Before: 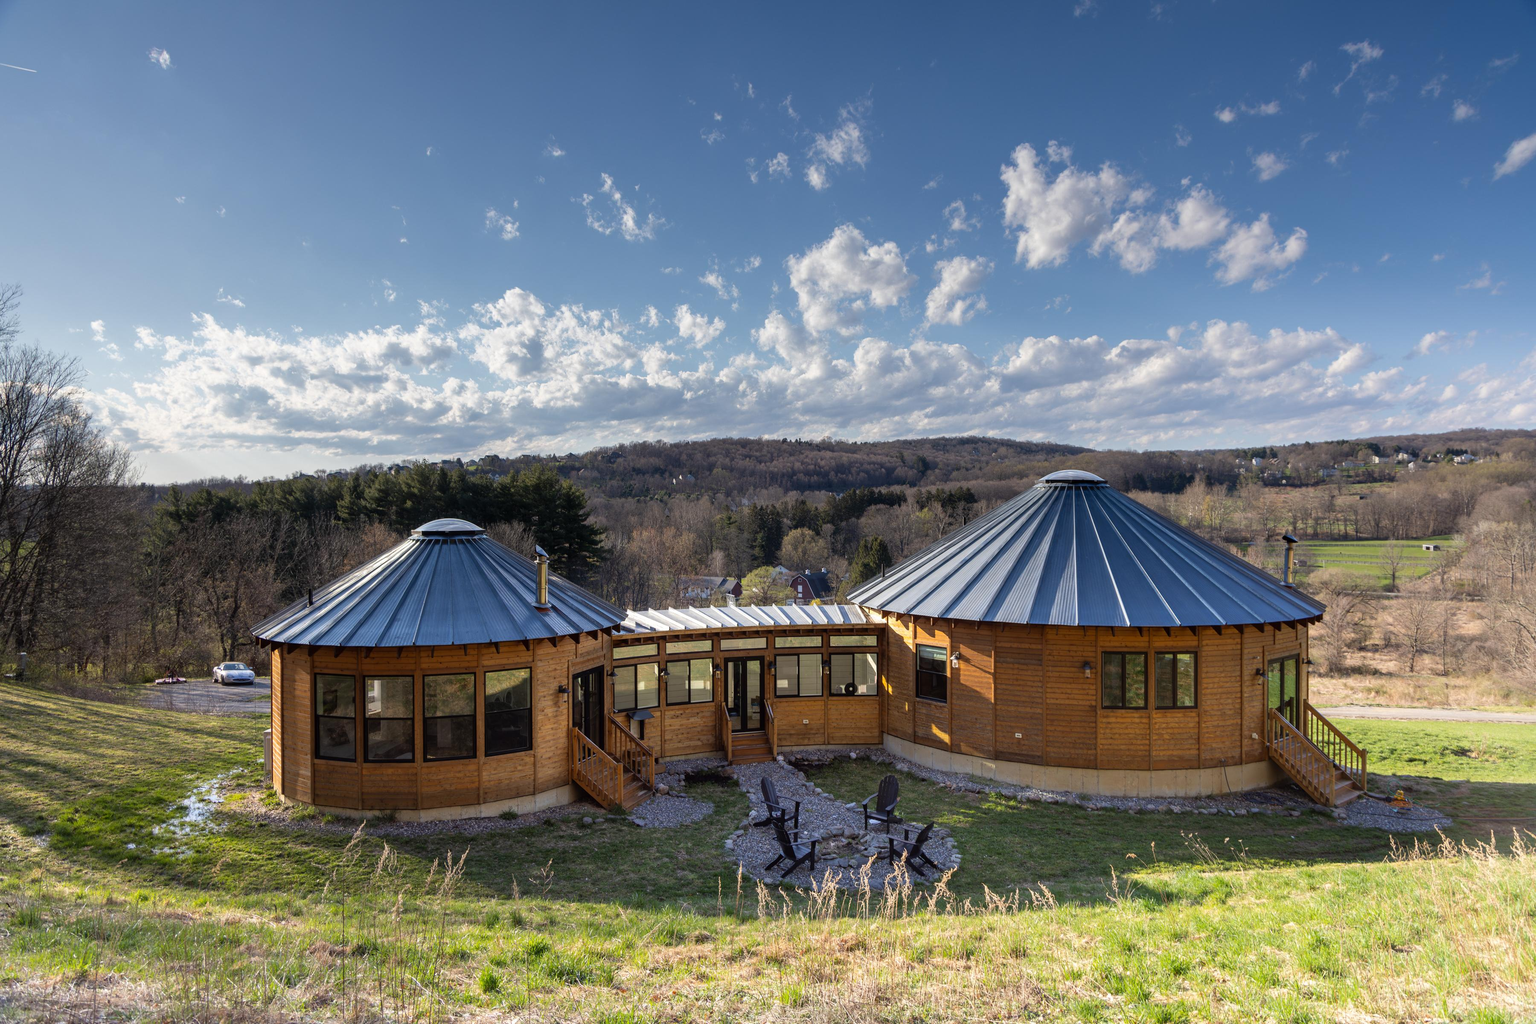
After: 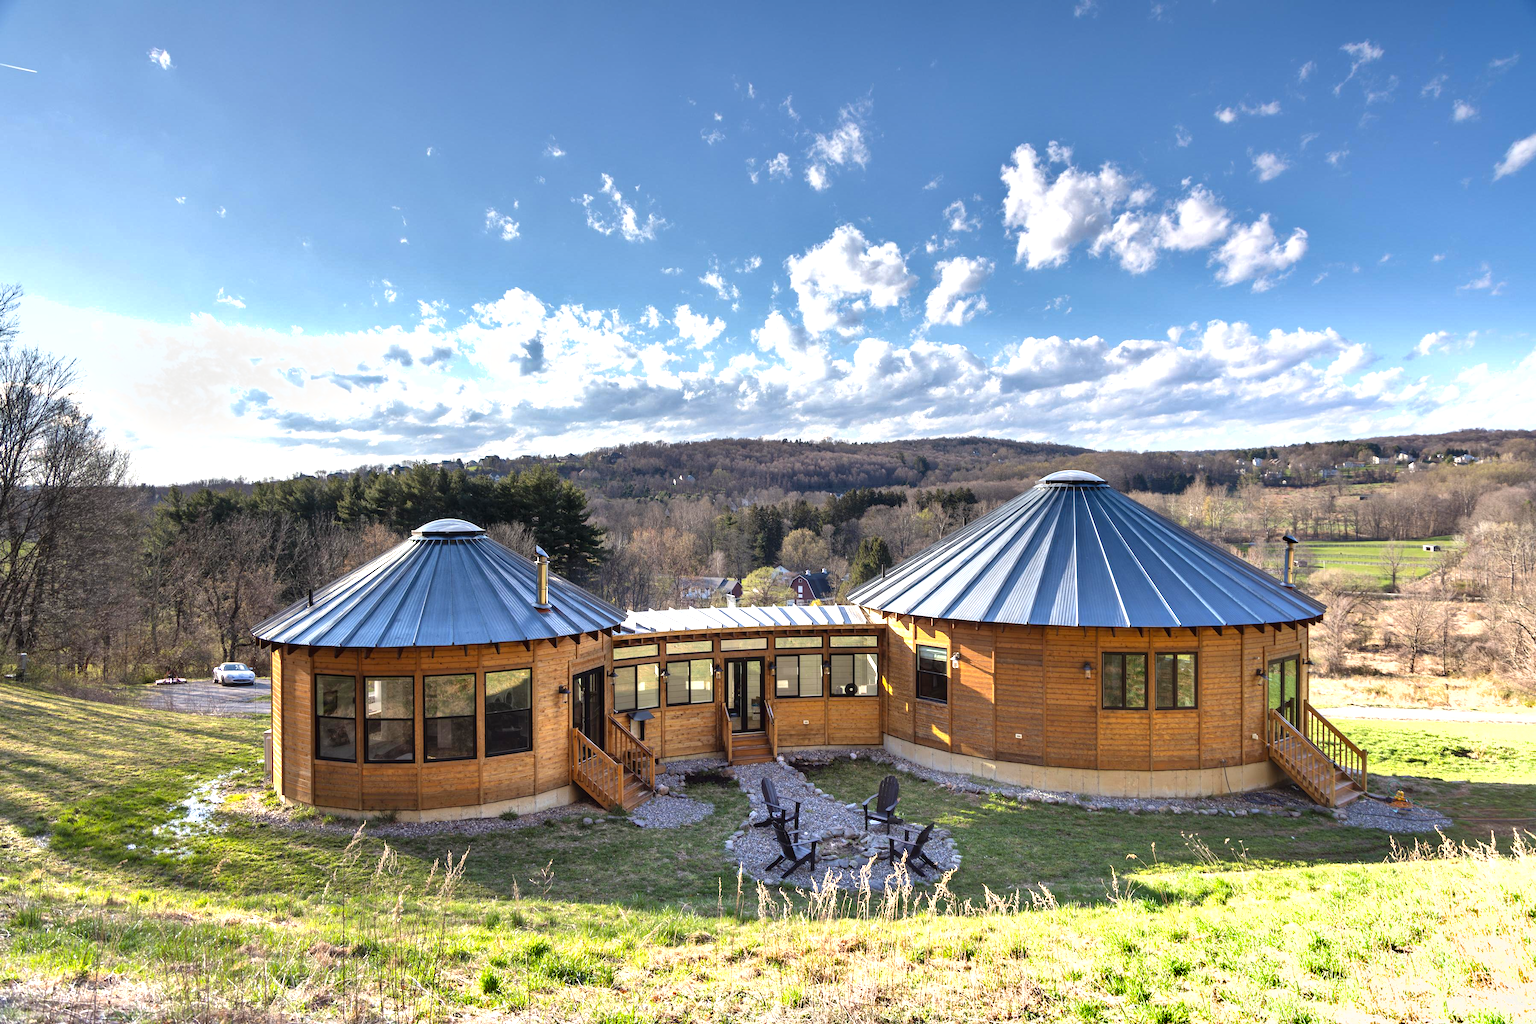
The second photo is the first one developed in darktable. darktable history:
exposure: black level correction 0, exposure 1 EV, compensate highlight preservation false
shadows and highlights: low approximation 0.01, soften with gaussian
